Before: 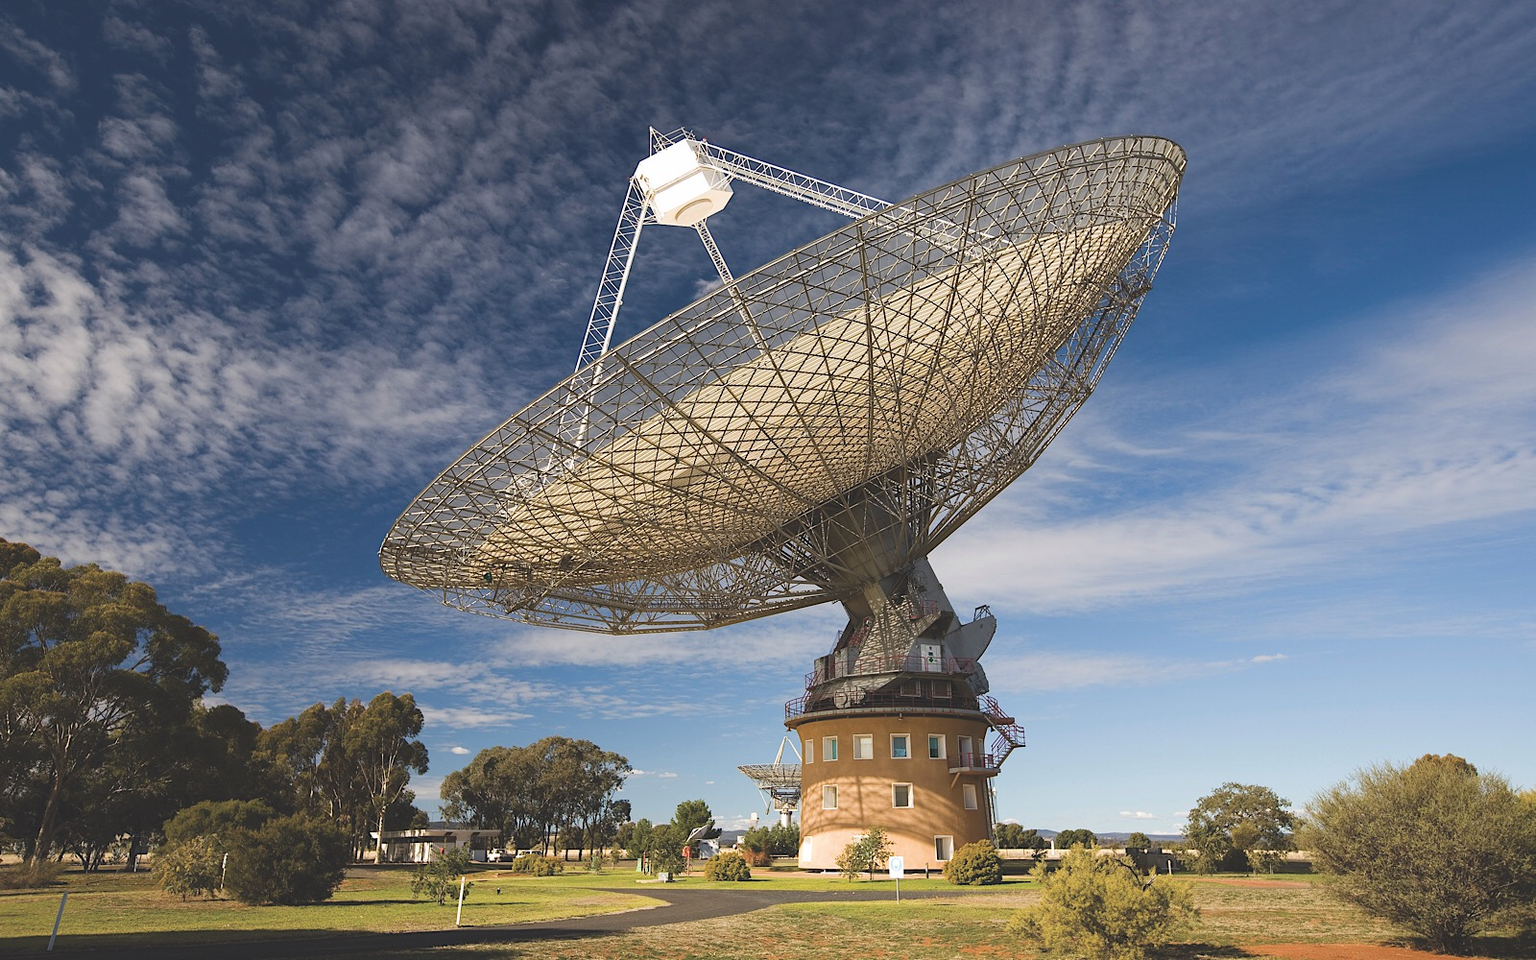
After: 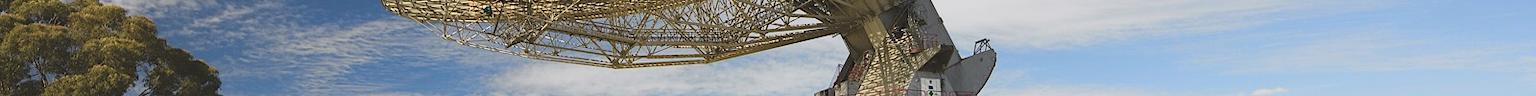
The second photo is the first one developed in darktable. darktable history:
tone curve: curves: ch0 [(0.003, 0.029) (0.037, 0.036) (0.149, 0.117) (0.297, 0.318) (0.422, 0.474) (0.531, 0.6) (0.743, 0.809) (0.877, 0.901) (1, 0.98)]; ch1 [(0, 0) (0.305, 0.325) (0.453, 0.437) (0.482, 0.479) (0.501, 0.5) (0.506, 0.503) (0.567, 0.572) (0.605, 0.608) (0.668, 0.69) (1, 1)]; ch2 [(0, 0) (0.313, 0.306) (0.4, 0.399) (0.45, 0.48) (0.499, 0.502) (0.512, 0.523) (0.57, 0.595) (0.653, 0.662) (1, 1)], color space Lab, independent channels, preserve colors none
crop and rotate: top 59.084%, bottom 30.916%
